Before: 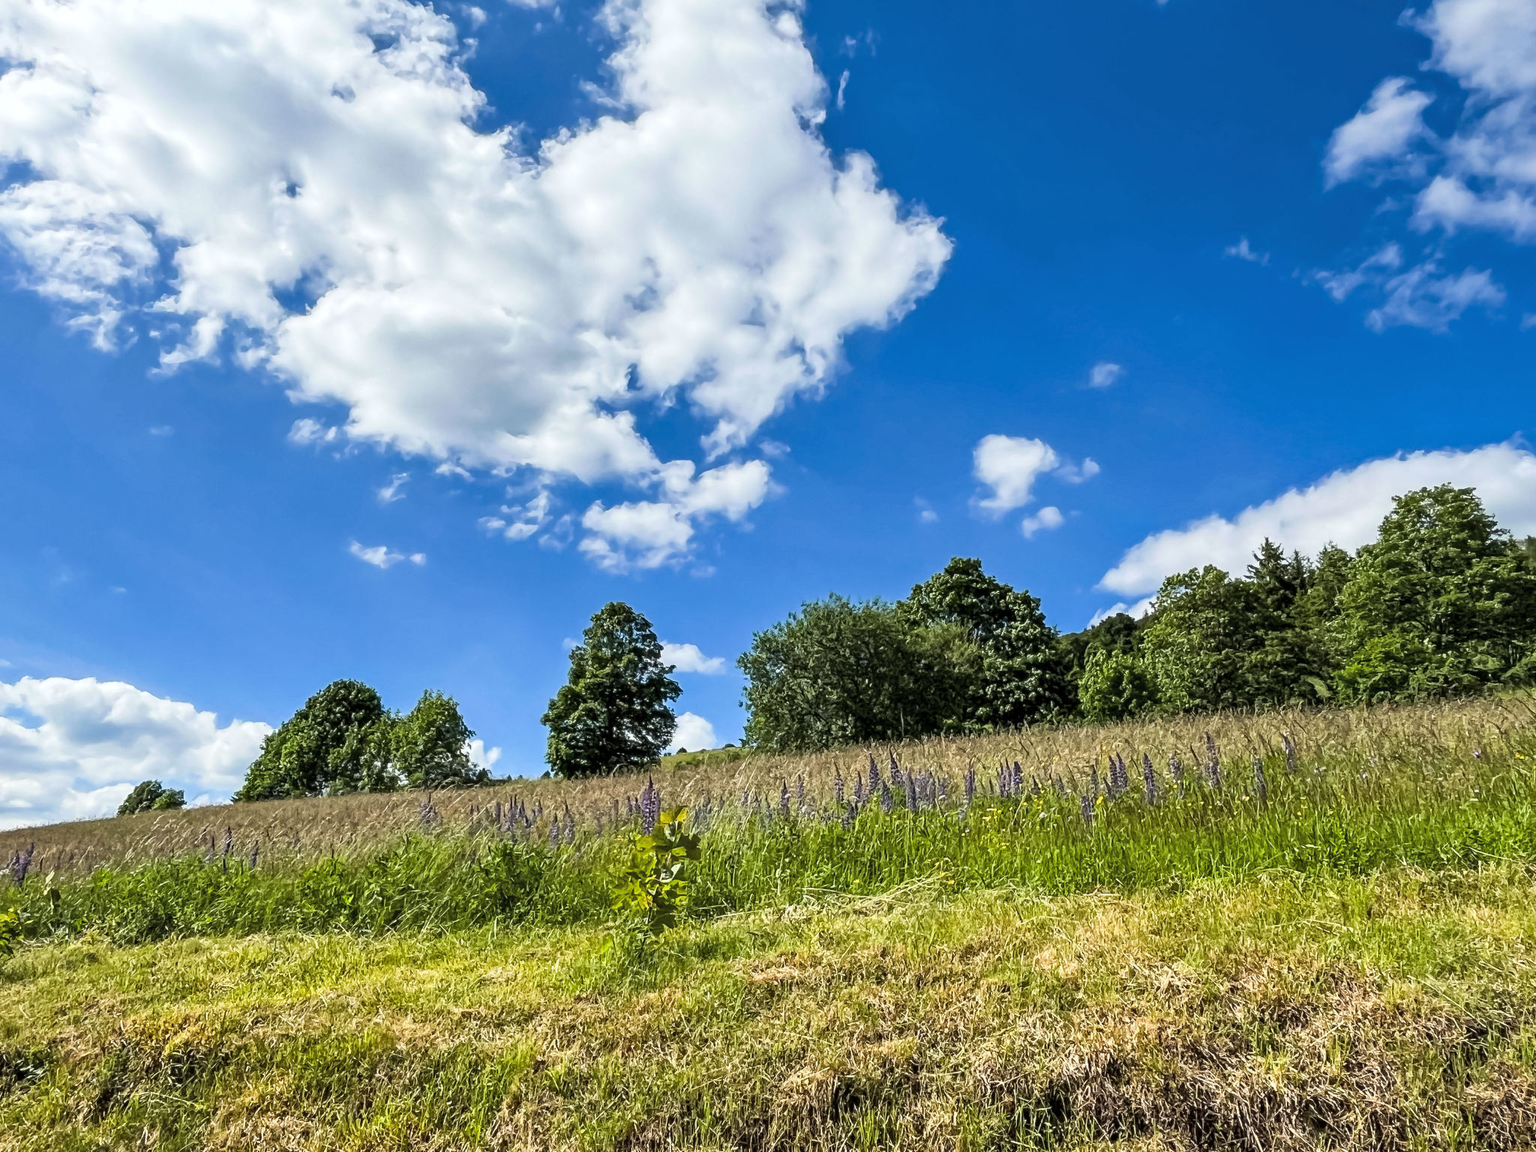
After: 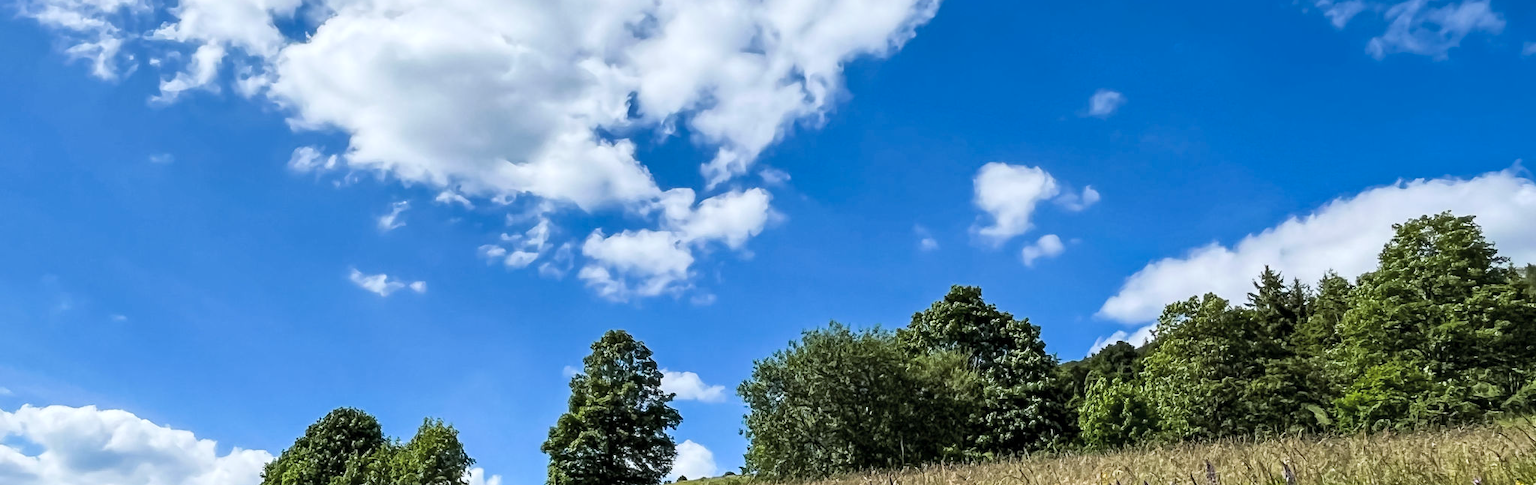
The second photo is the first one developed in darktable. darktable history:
color correction: highlights a* -0.084, highlights b* -5.26, shadows a* -0.148, shadows b* -0.098
crop and rotate: top 23.641%, bottom 34.176%
